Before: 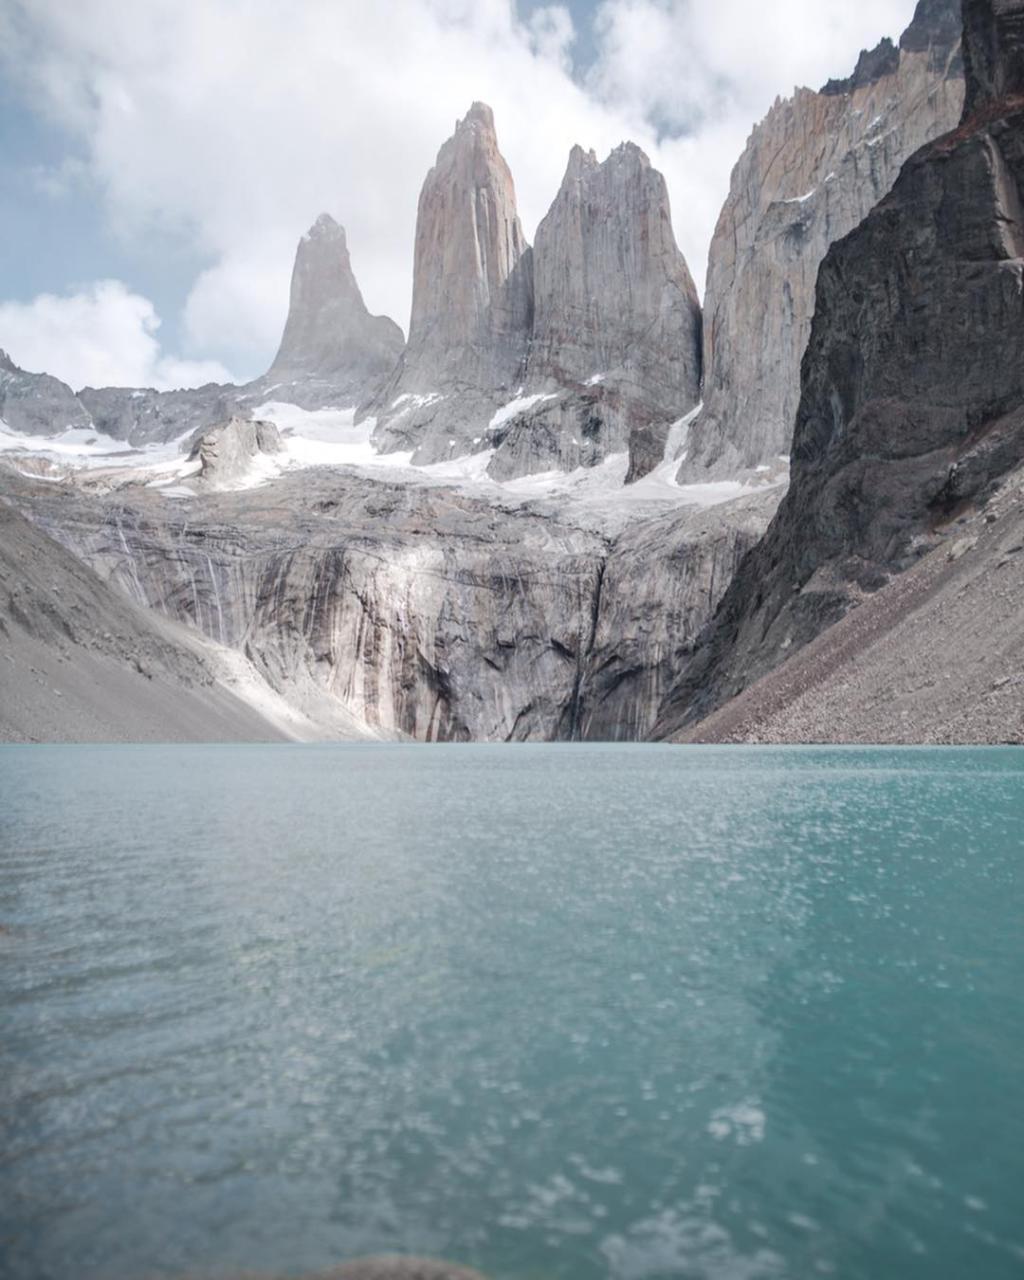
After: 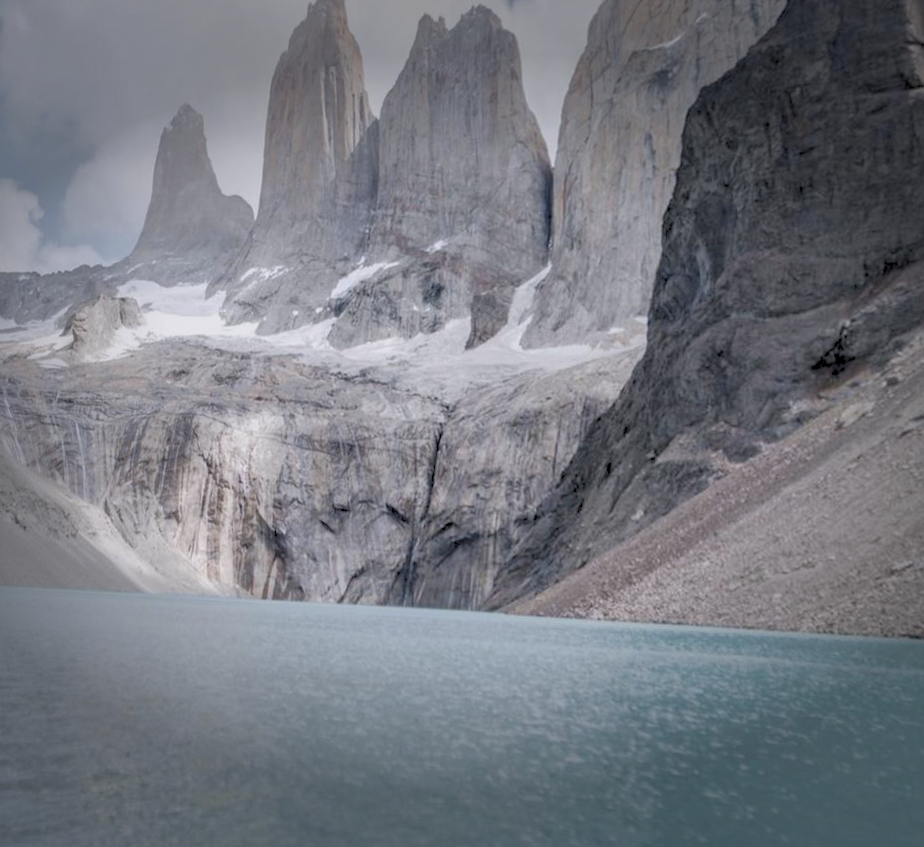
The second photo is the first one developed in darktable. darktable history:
contrast brightness saturation: saturation -0.05
white balance: red 1.004, blue 1.024
vignetting: fall-off start 70.97%, brightness -0.584, saturation -0.118, width/height ratio 1.333
rgb levels: preserve colors sum RGB, levels [[0.038, 0.433, 0.934], [0, 0.5, 1], [0, 0.5, 1]]
crop: left 8.155%, top 6.611%, bottom 15.385%
rotate and perspective: rotation 1.69°, lens shift (vertical) -0.023, lens shift (horizontal) -0.291, crop left 0.025, crop right 0.988, crop top 0.092, crop bottom 0.842
color contrast: green-magenta contrast 0.8, blue-yellow contrast 1.1, unbound 0
shadows and highlights: on, module defaults
